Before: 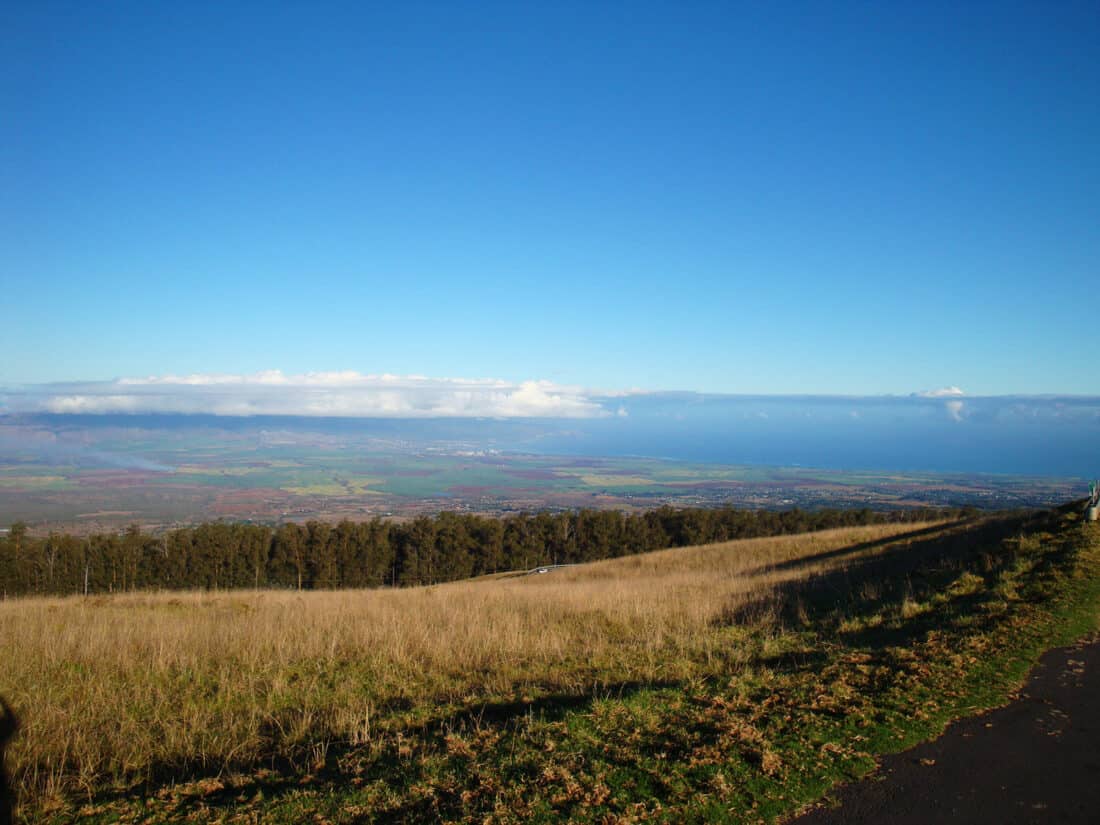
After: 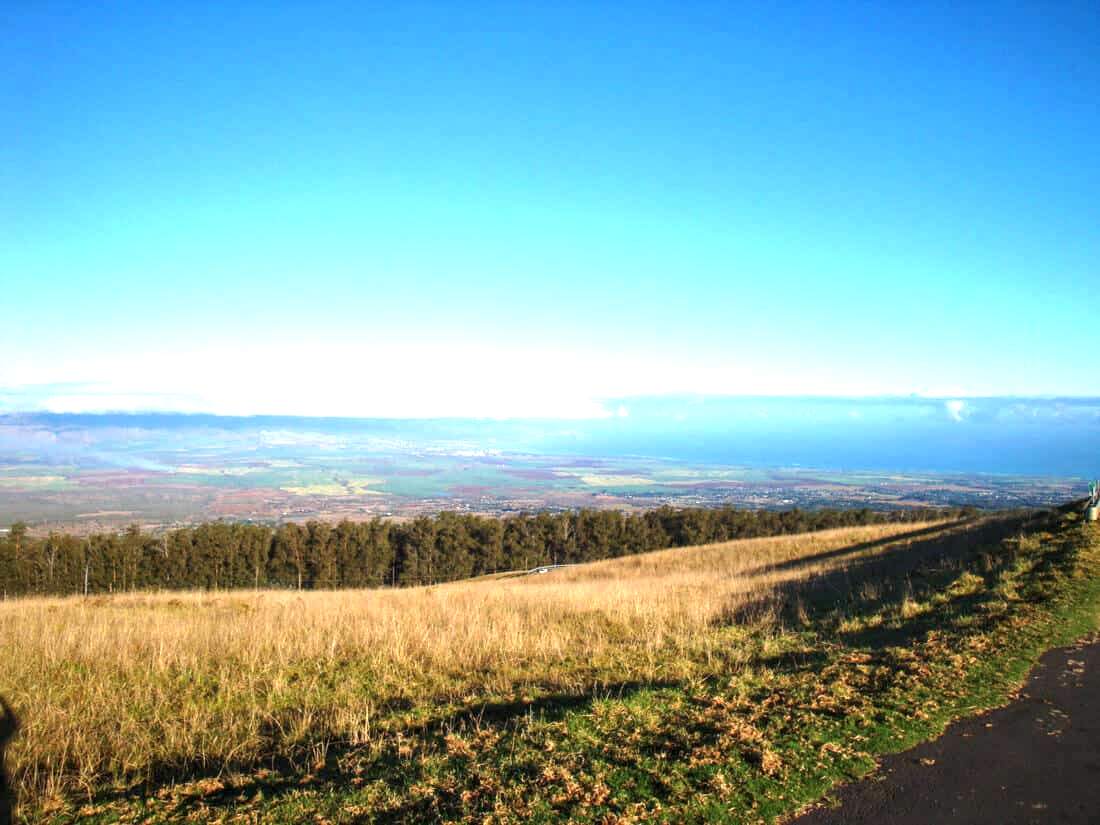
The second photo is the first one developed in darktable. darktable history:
local contrast: on, module defaults
exposure: exposure 1.25 EV, compensate exposure bias true, compensate highlight preservation false
